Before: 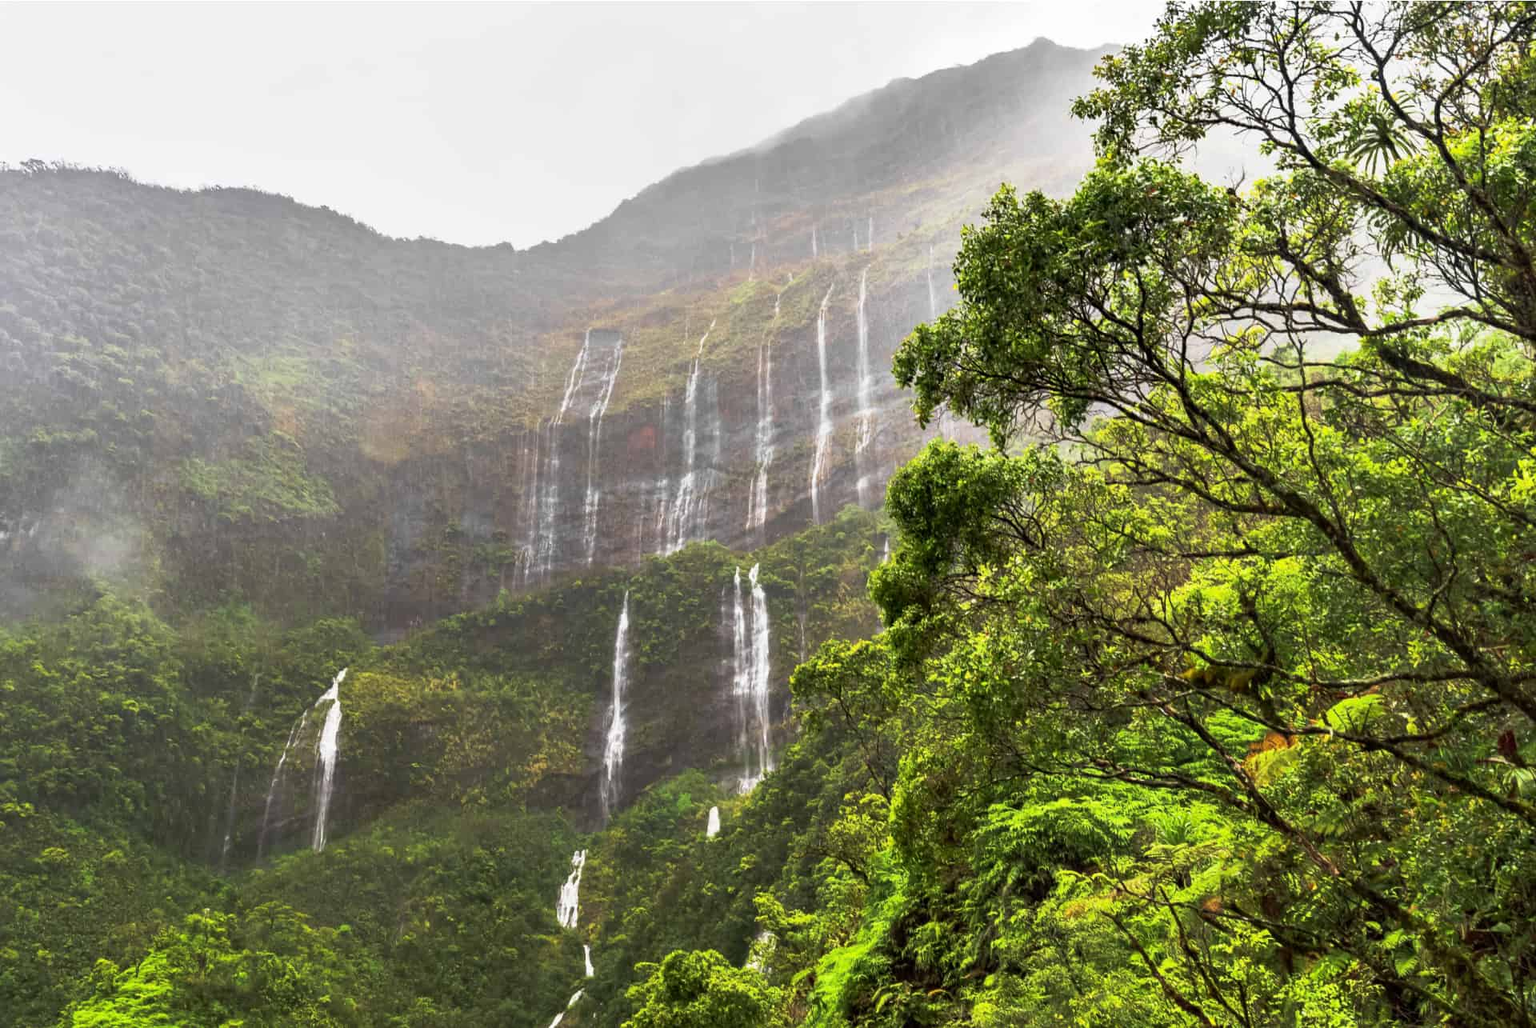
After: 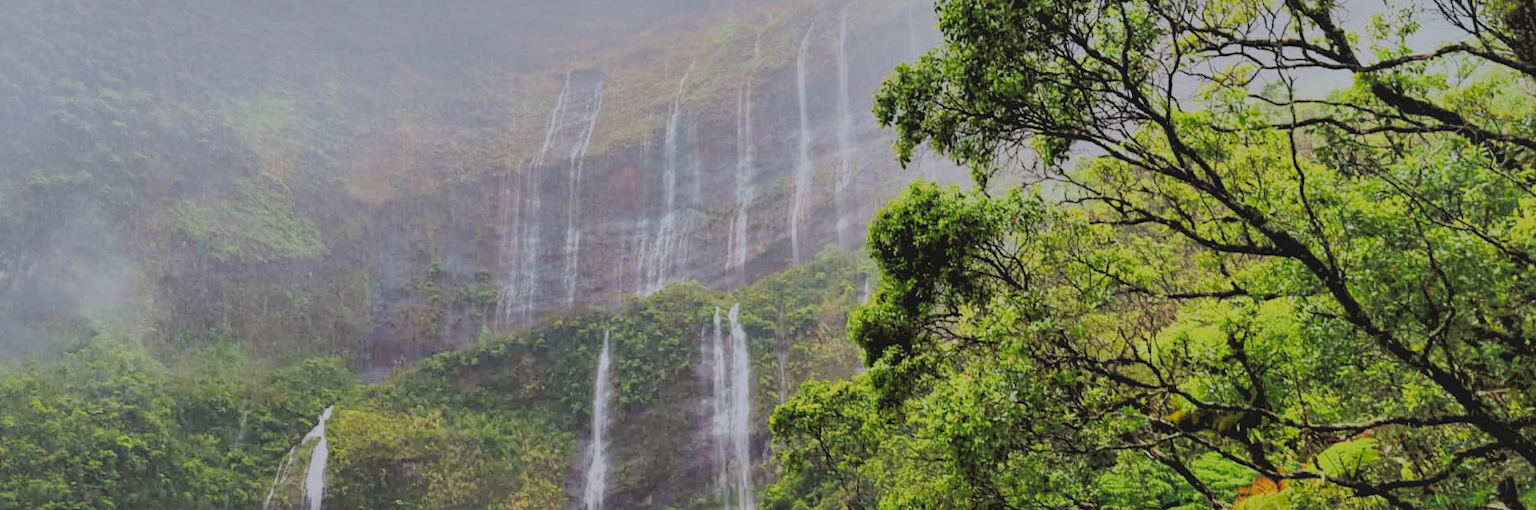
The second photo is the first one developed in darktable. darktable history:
shadows and highlights: on, module defaults
white balance: red 0.967, blue 1.119, emerald 0.756
tone curve: curves: ch0 [(0, 0) (0.003, 0.1) (0.011, 0.101) (0.025, 0.11) (0.044, 0.126) (0.069, 0.14) (0.1, 0.158) (0.136, 0.18) (0.177, 0.206) (0.224, 0.243) (0.277, 0.293) (0.335, 0.36) (0.399, 0.446) (0.468, 0.537) (0.543, 0.618) (0.623, 0.694) (0.709, 0.763) (0.801, 0.836) (0.898, 0.908) (1, 1)], preserve colors none
exposure: black level correction 0.012, compensate highlight preservation false
rotate and perspective: lens shift (horizontal) -0.055, automatic cropping off
filmic rgb: black relative exposure -4.42 EV, white relative exposure 6.58 EV, hardness 1.85, contrast 0.5
crop and rotate: top 26.056%, bottom 25.543%
